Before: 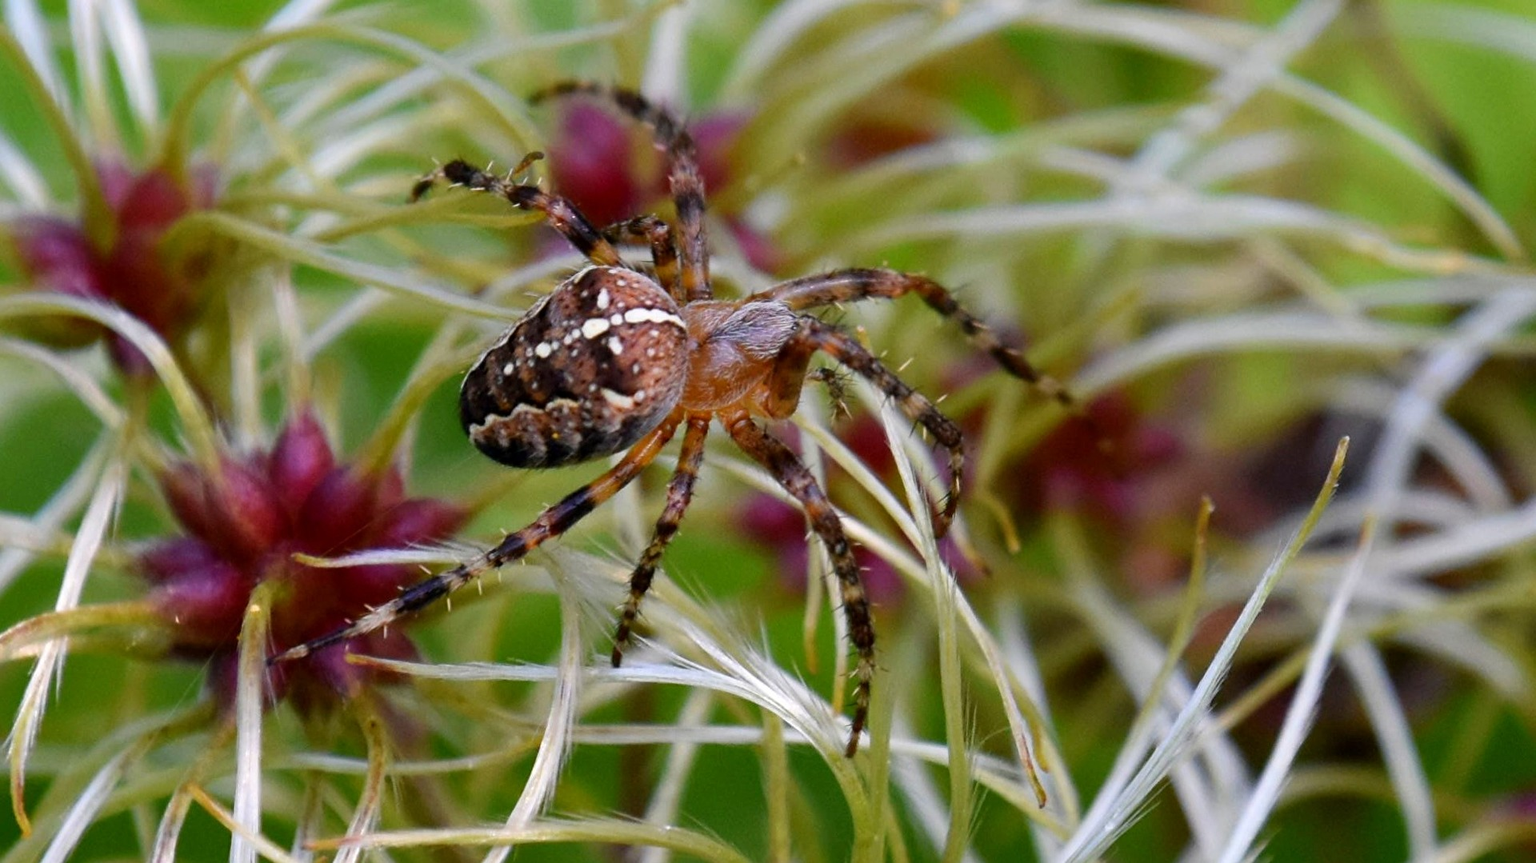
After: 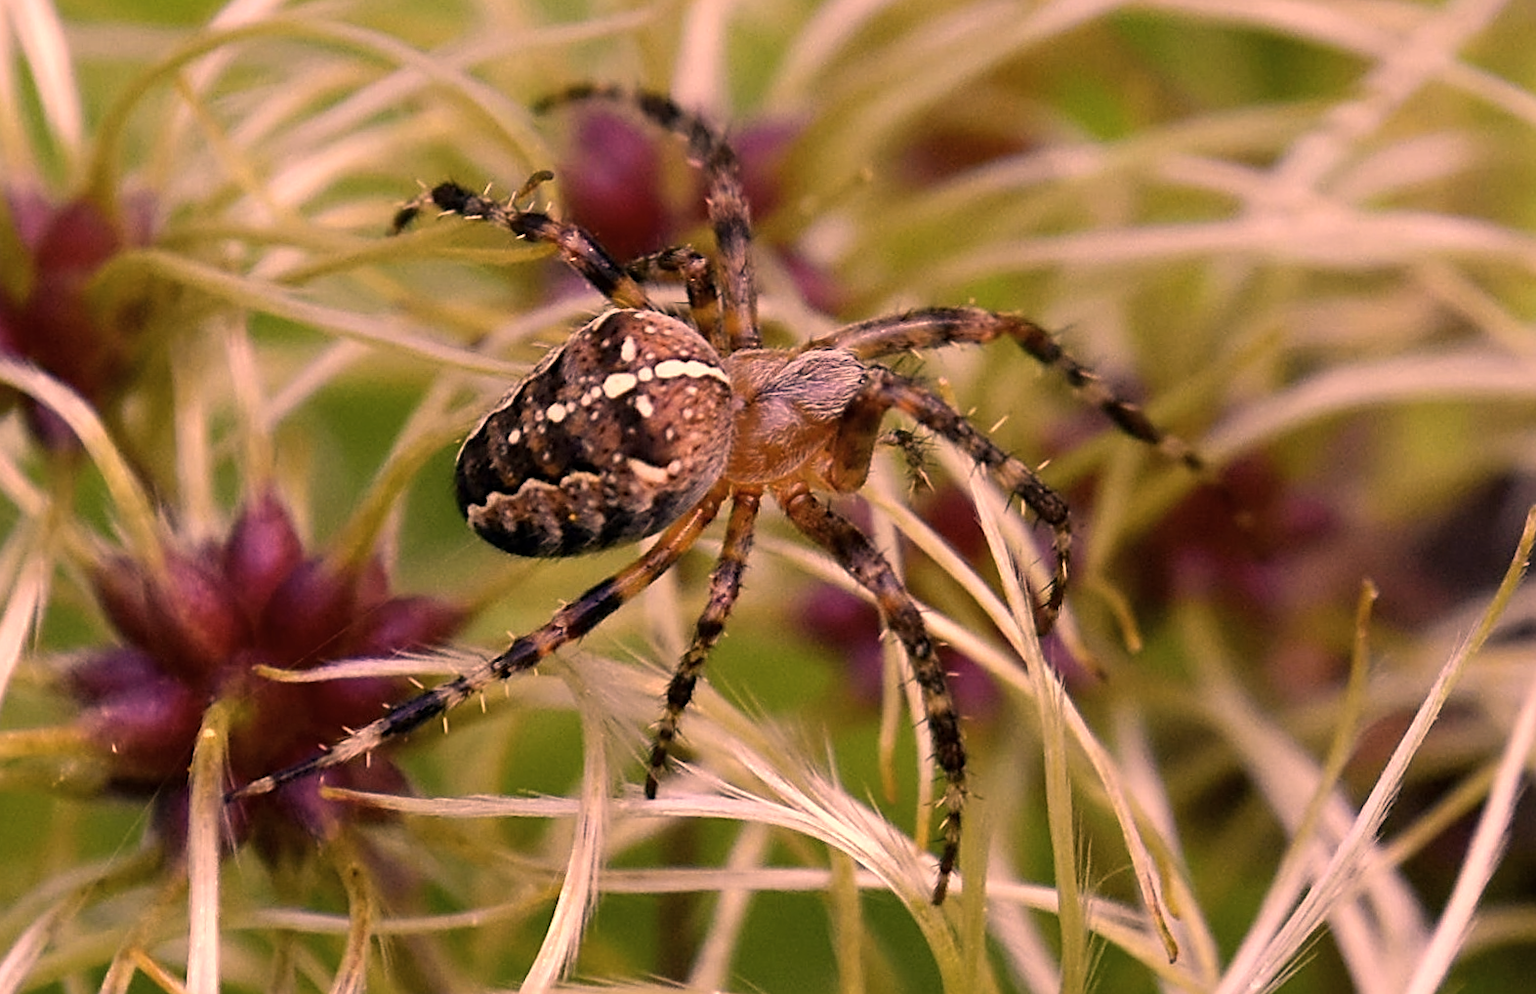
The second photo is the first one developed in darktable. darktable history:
tone equalizer: edges refinement/feathering 500, mask exposure compensation -1.57 EV, preserve details no
crop and rotate: angle 0.827°, left 4.529%, top 0.582%, right 11.434%, bottom 2.59%
sharpen: on, module defaults
color correction: highlights a* 39.6, highlights b* 39.6, saturation 0.693
levels: white 99.92%, levels [0, 0.48, 0.961]
